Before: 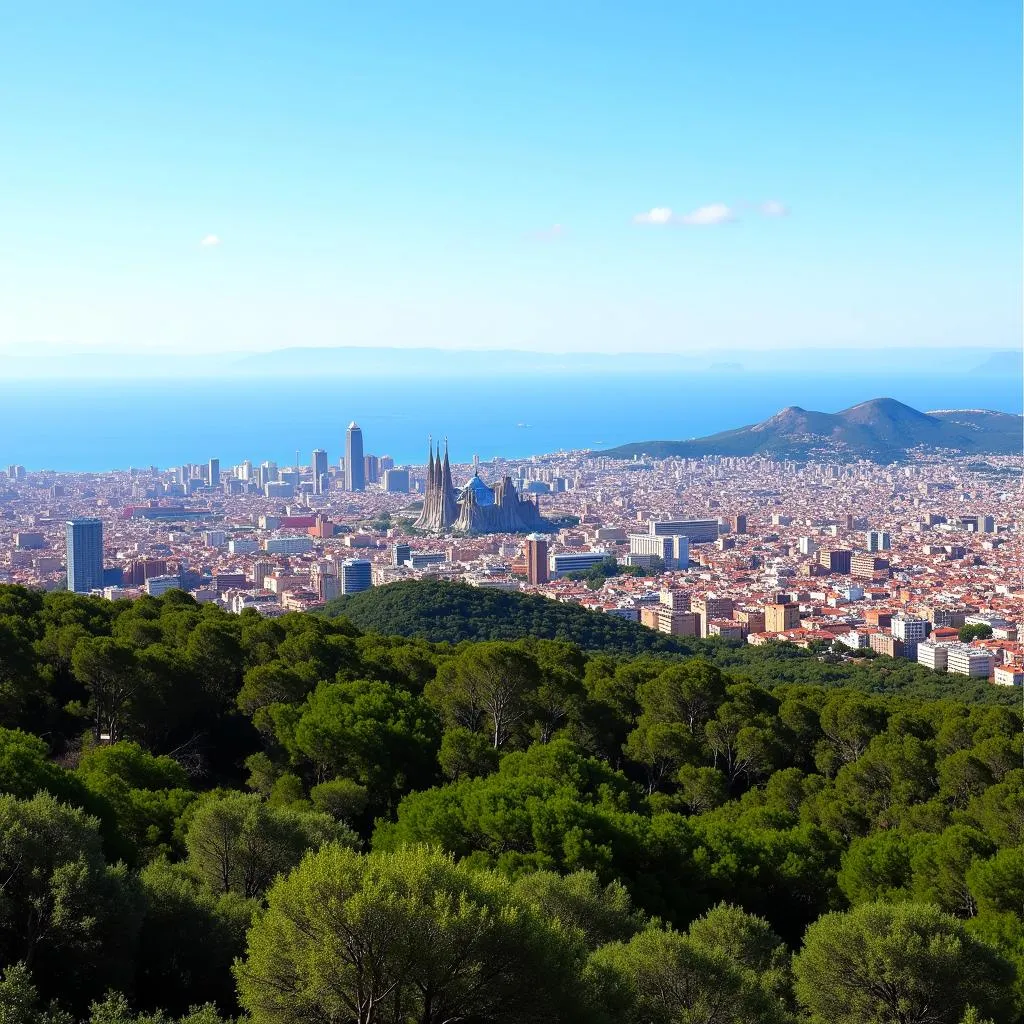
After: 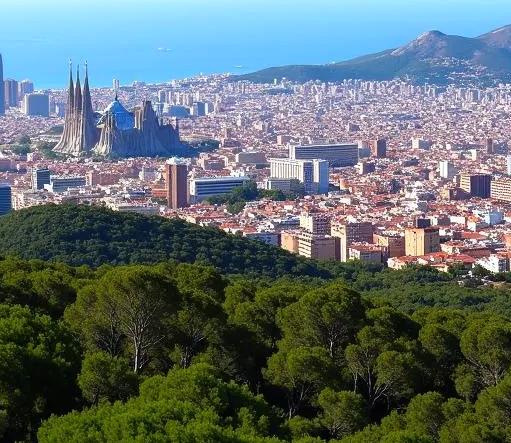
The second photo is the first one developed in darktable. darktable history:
shadows and highlights: shadows -0.186, highlights 39.34
crop: left 35.183%, top 36.733%, right 14.869%, bottom 19.963%
